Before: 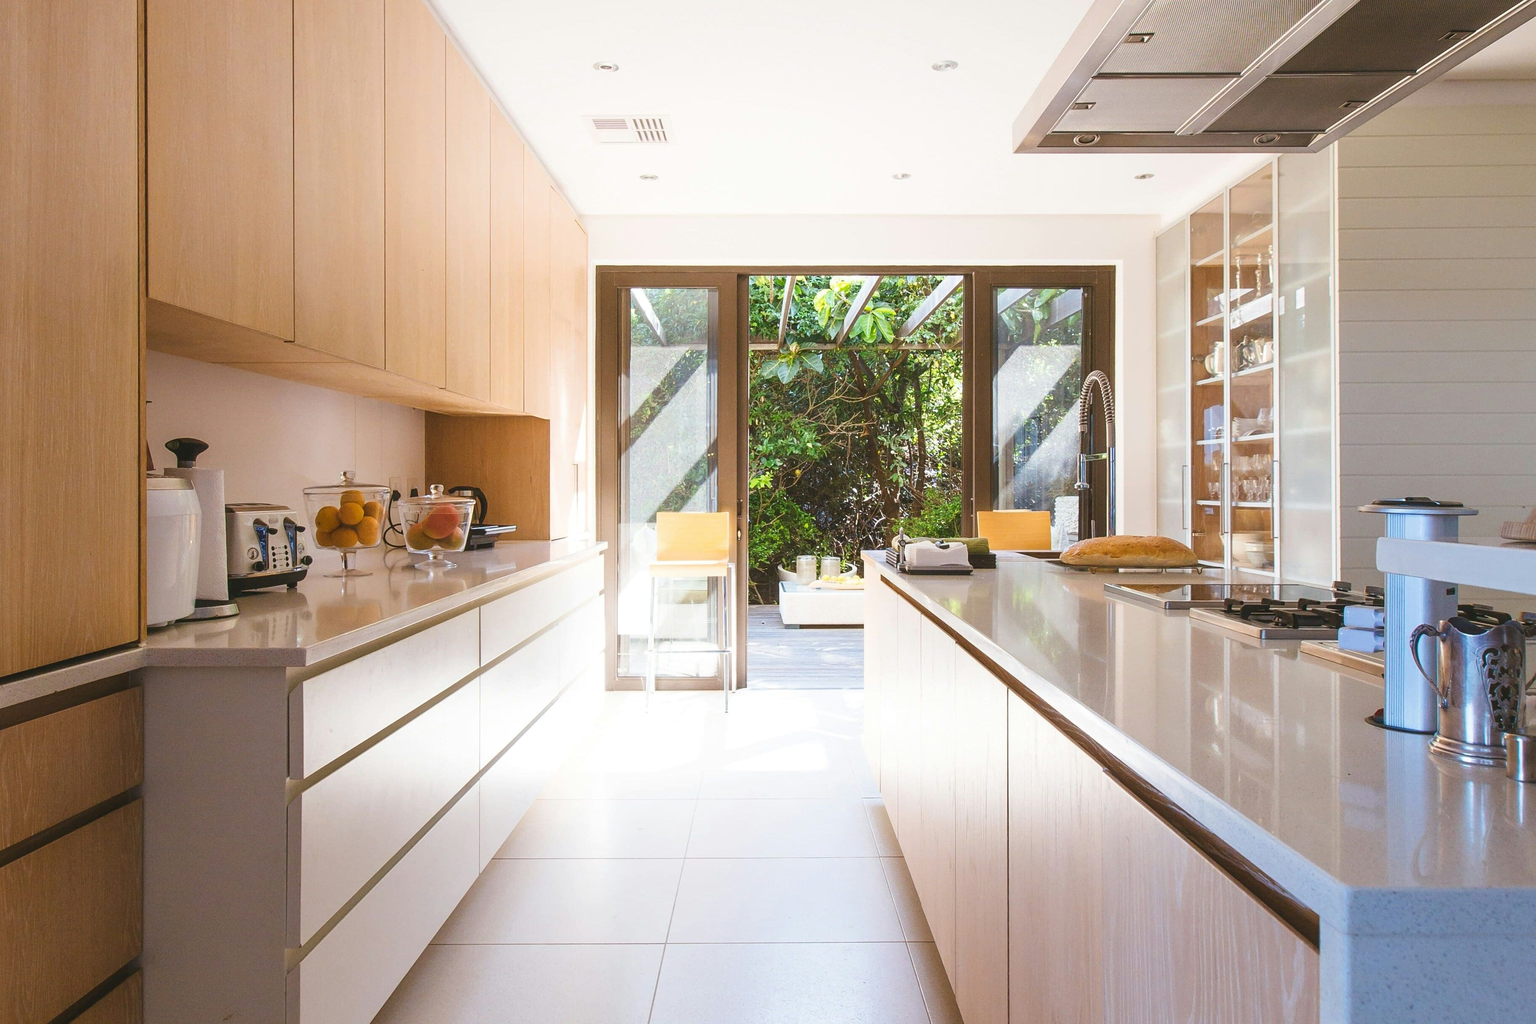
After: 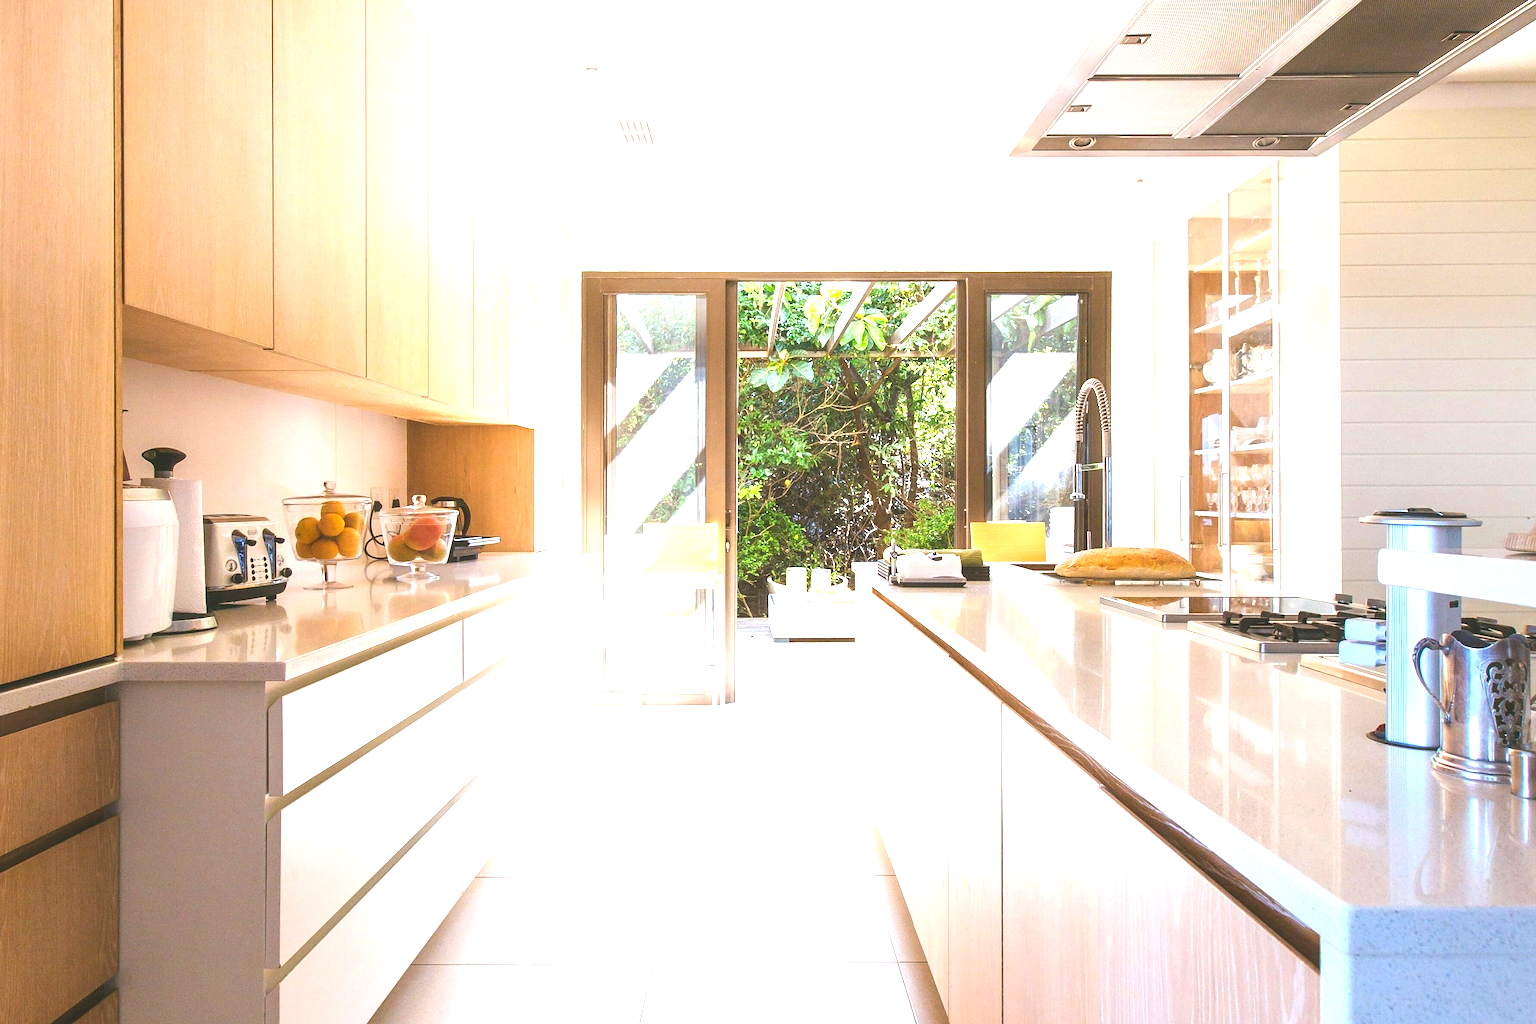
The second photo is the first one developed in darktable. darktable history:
crop: left 1.743%, right 0.272%, bottom 1.984%
exposure: black level correction 0, exposure 1.199 EV, compensate exposure bias true, compensate highlight preservation false
